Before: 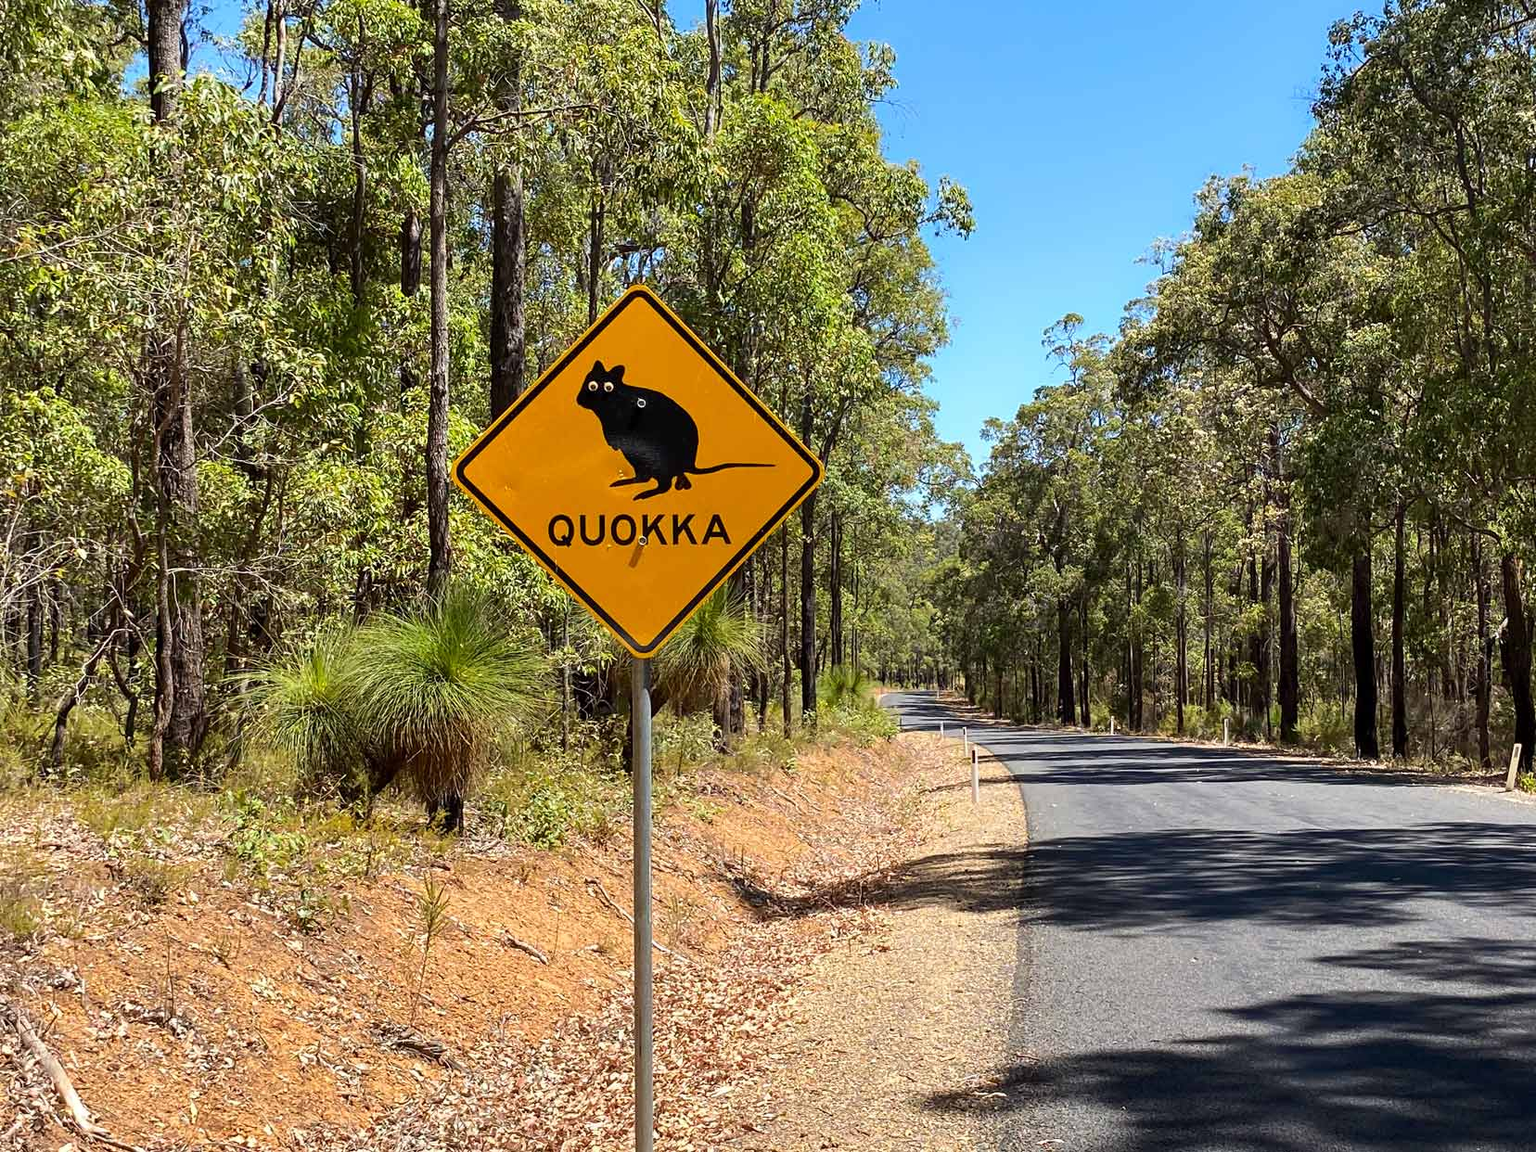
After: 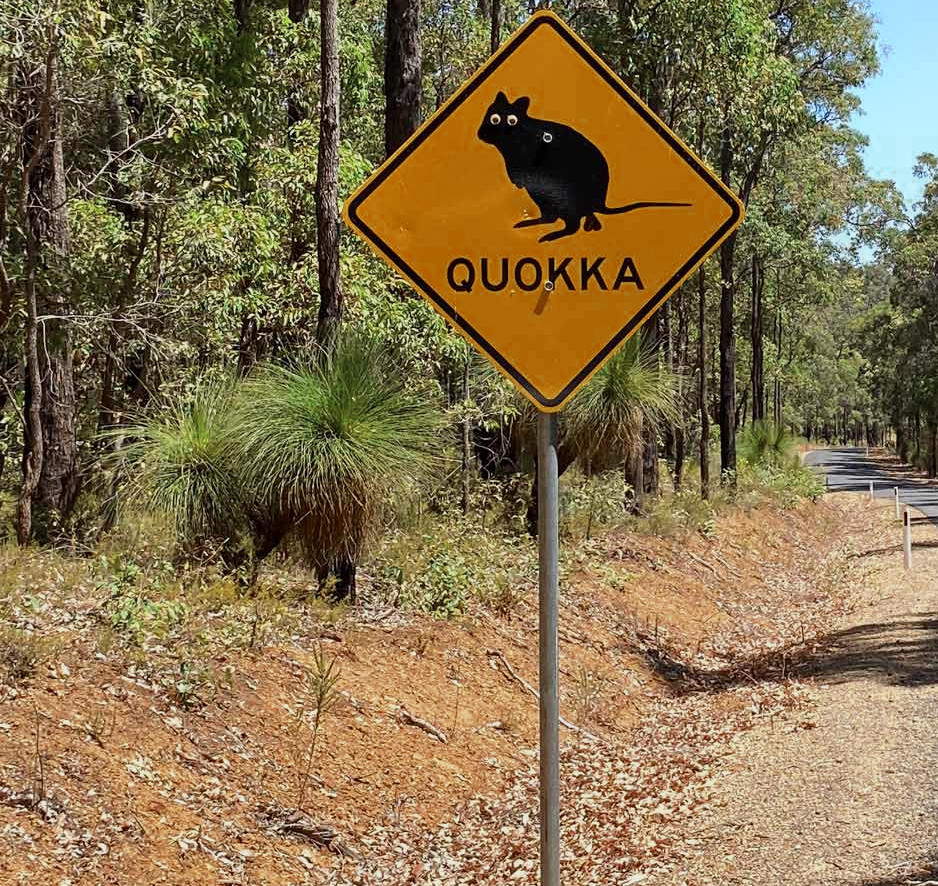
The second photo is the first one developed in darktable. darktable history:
color zones: curves: ch0 [(0, 0.5) (0.125, 0.4) (0.25, 0.5) (0.375, 0.4) (0.5, 0.4) (0.625, 0.6) (0.75, 0.6) (0.875, 0.5)]; ch1 [(0, 0.4) (0.125, 0.5) (0.25, 0.4) (0.375, 0.4) (0.5, 0.4) (0.625, 0.4) (0.75, 0.5) (0.875, 0.4)]; ch2 [(0, 0.6) (0.125, 0.5) (0.25, 0.5) (0.375, 0.6) (0.5, 0.6) (0.625, 0.5) (0.75, 0.5) (0.875, 0.5)]
crop: left 8.718%, top 23.925%, right 34.58%, bottom 4.738%
exposure: exposure -0.214 EV, compensate highlight preservation false
